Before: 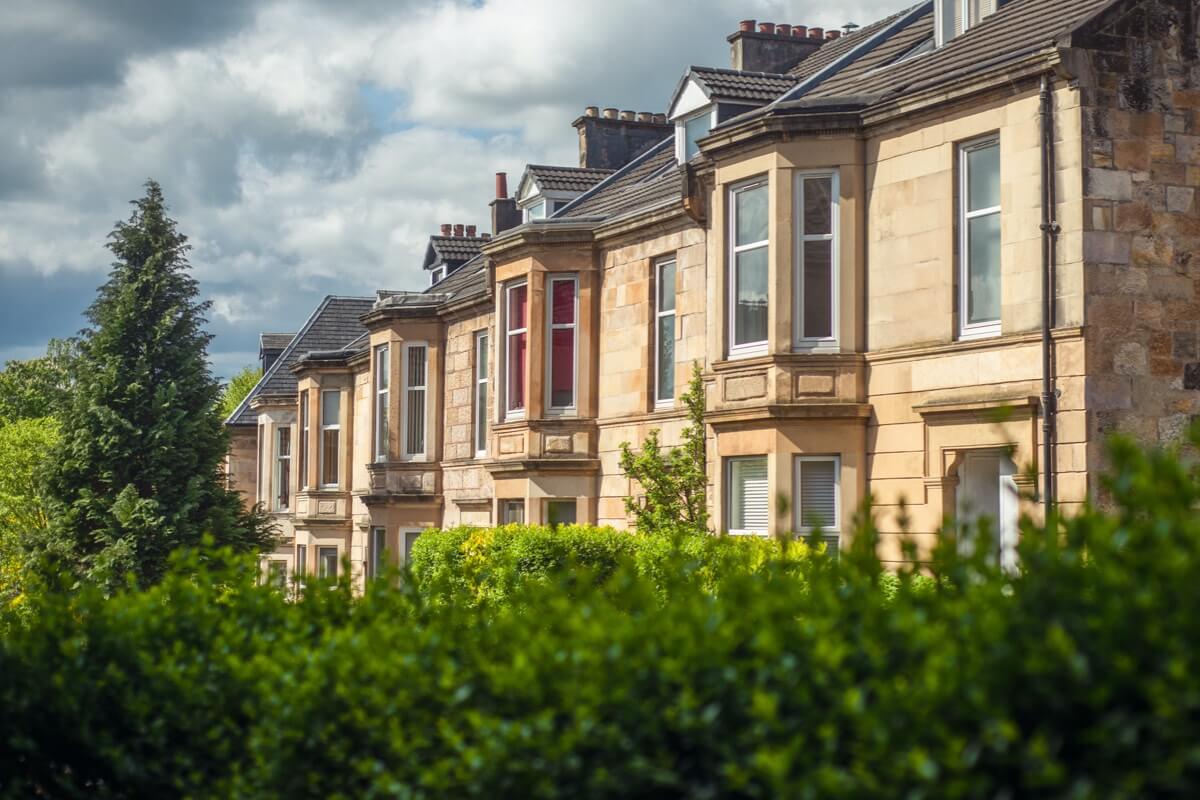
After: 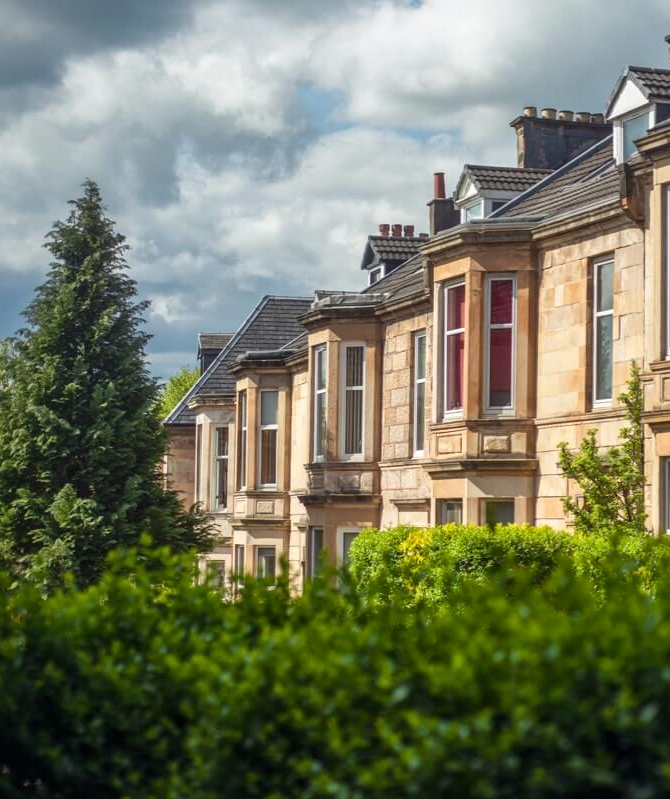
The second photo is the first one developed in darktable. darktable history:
local contrast: mode bilateral grid, contrast 20, coarseness 51, detail 119%, midtone range 0.2
tone equalizer: on, module defaults
crop: left 5.198%, right 38.96%
contrast brightness saturation: contrast -0.011, brightness -0.009, saturation 0.025
